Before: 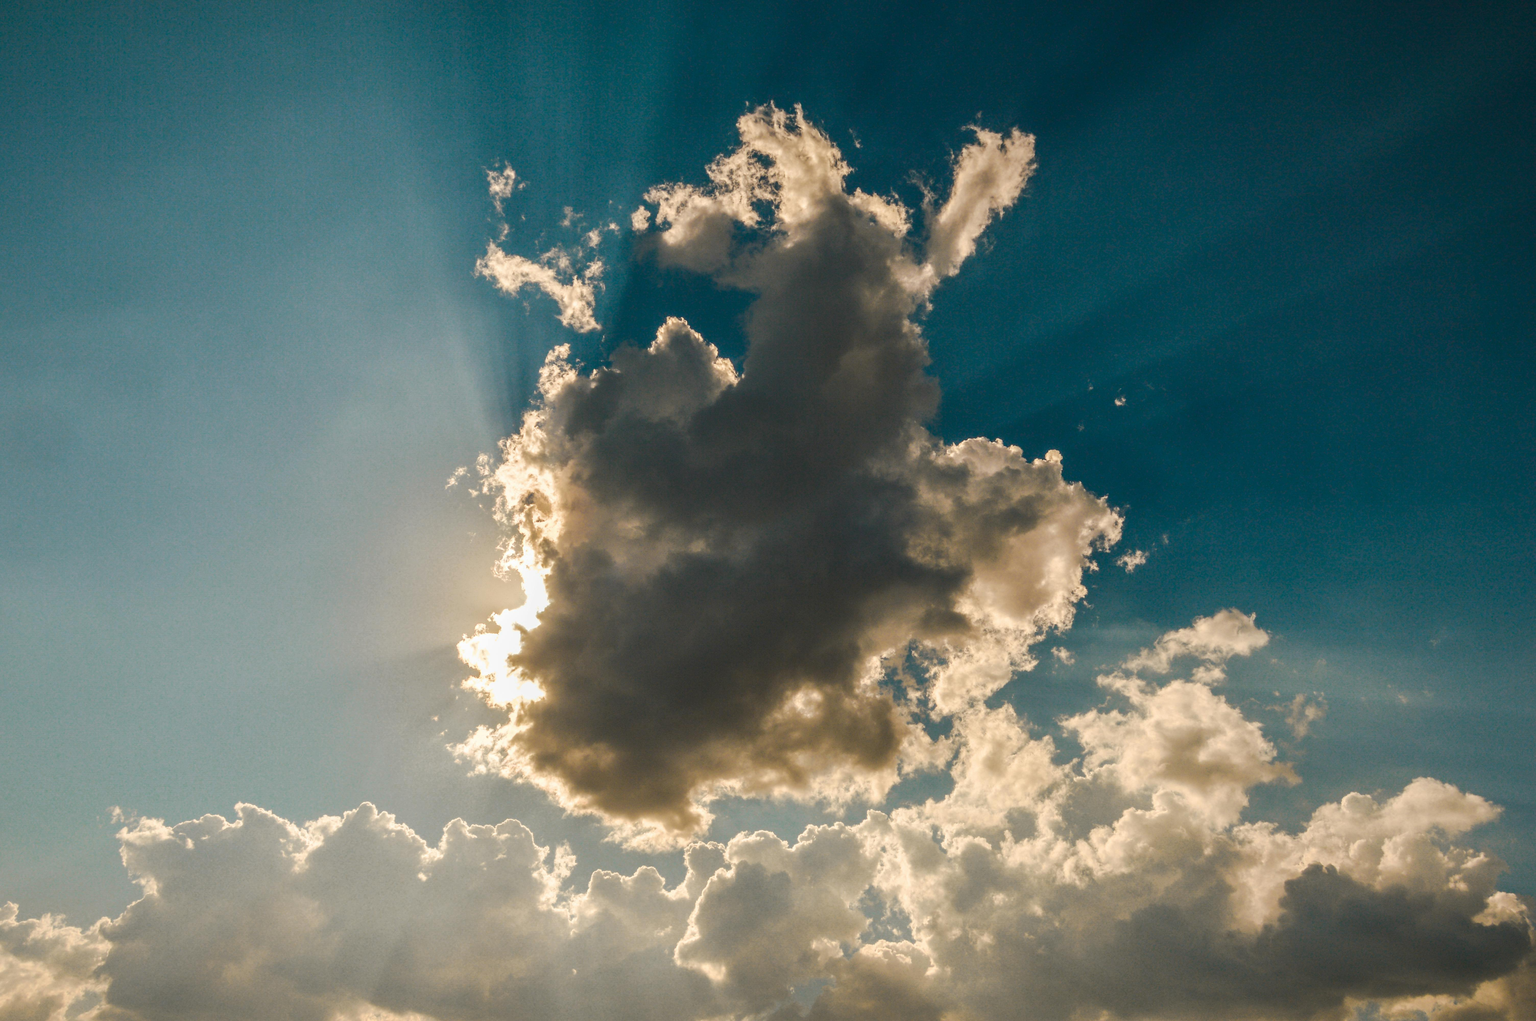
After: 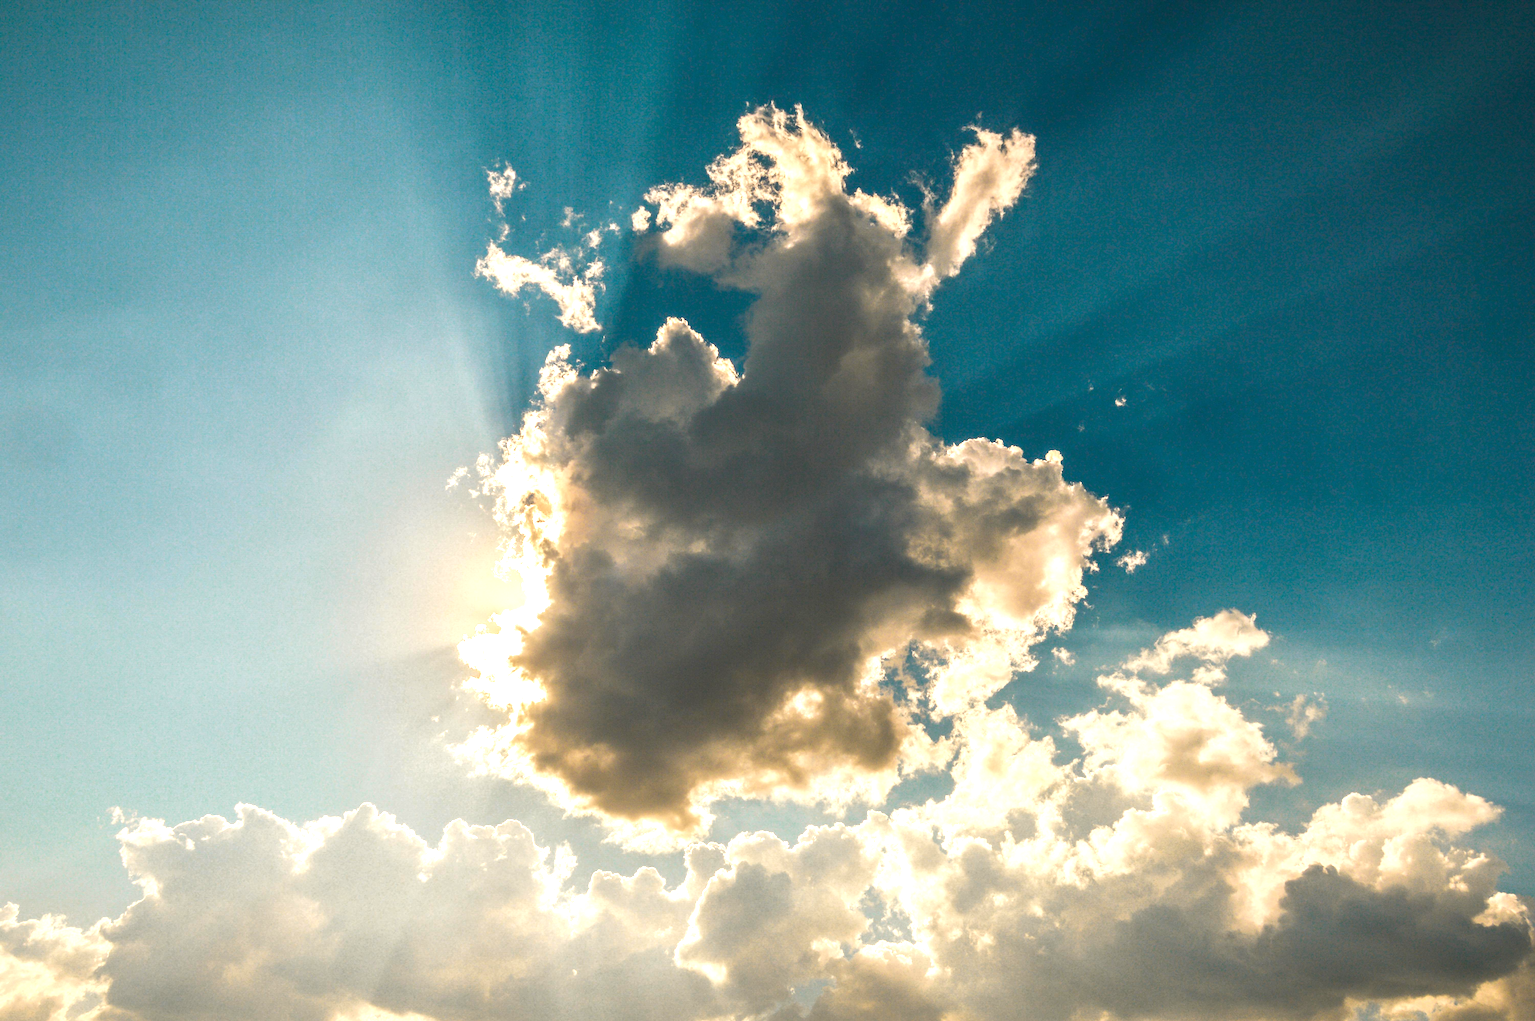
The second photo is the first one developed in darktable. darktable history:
exposure: exposure 1.061 EV, compensate highlight preservation false
color balance: on, module defaults
